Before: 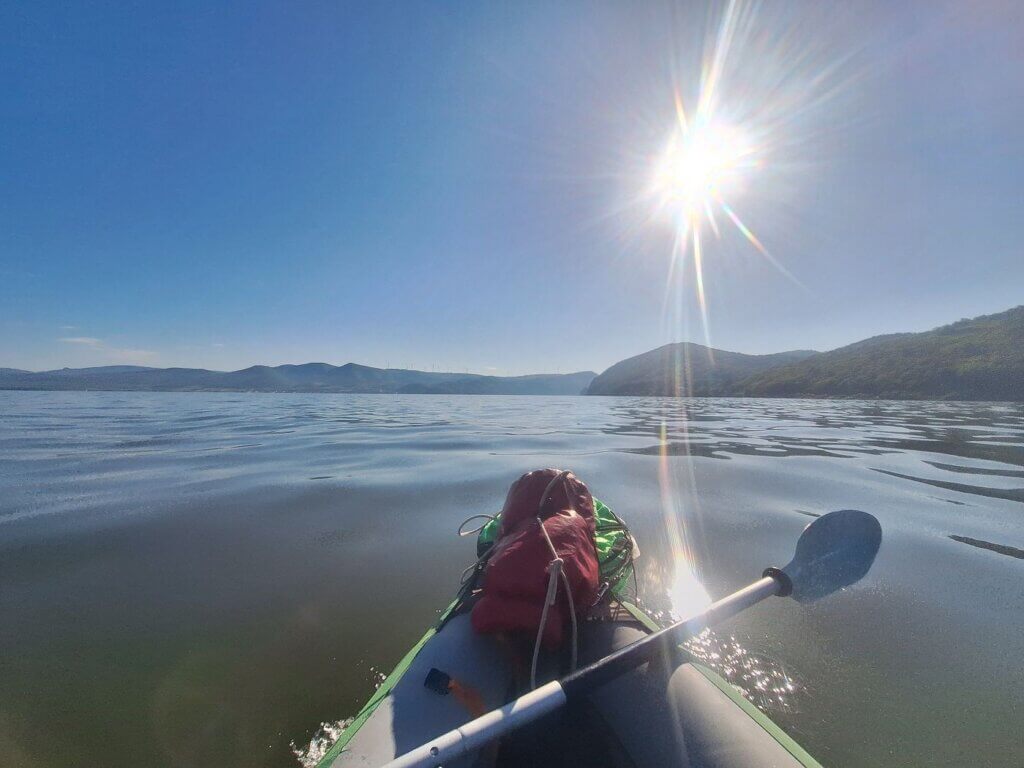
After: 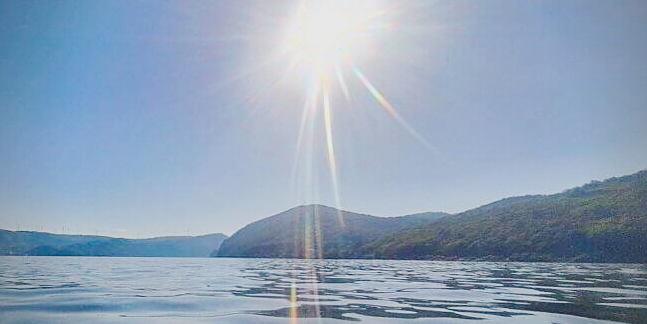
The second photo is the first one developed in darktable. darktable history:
crop: left 36.141%, top 18.087%, right 0.644%, bottom 39.017%
tone curve: curves: ch0 [(0, 0) (0.049, 0.01) (0.154, 0.081) (0.491, 0.519) (0.748, 0.765) (1, 0.919)]; ch1 [(0, 0) (0.172, 0.123) (0.317, 0.272) (0.391, 0.424) (0.499, 0.497) (0.531, 0.541) (0.615, 0.608) (0.741, 0.783) (1, 1)]; ch2 [(0, 0) (0.411, 0.424) (0.483, 0.478) (0.546, 0.532) (0.652, 0.633) (1, 1)], preserve colors none
vignetting: unbound false
sharpen: on, module defaults
exposure: black level correction 0.01, exposure 0.015 EV, compensate highlight preservation false
color balance rgb: shadows lift › luminance -19.778%, perceptual saturation grading › global saturation 39.039%, perceptual saturation grading › highlights -25.035%, perceptual saturation grading › mid-tones 34.415%, perceptual saturation grading › shadows 35.285%, global vibrance 9.991%
